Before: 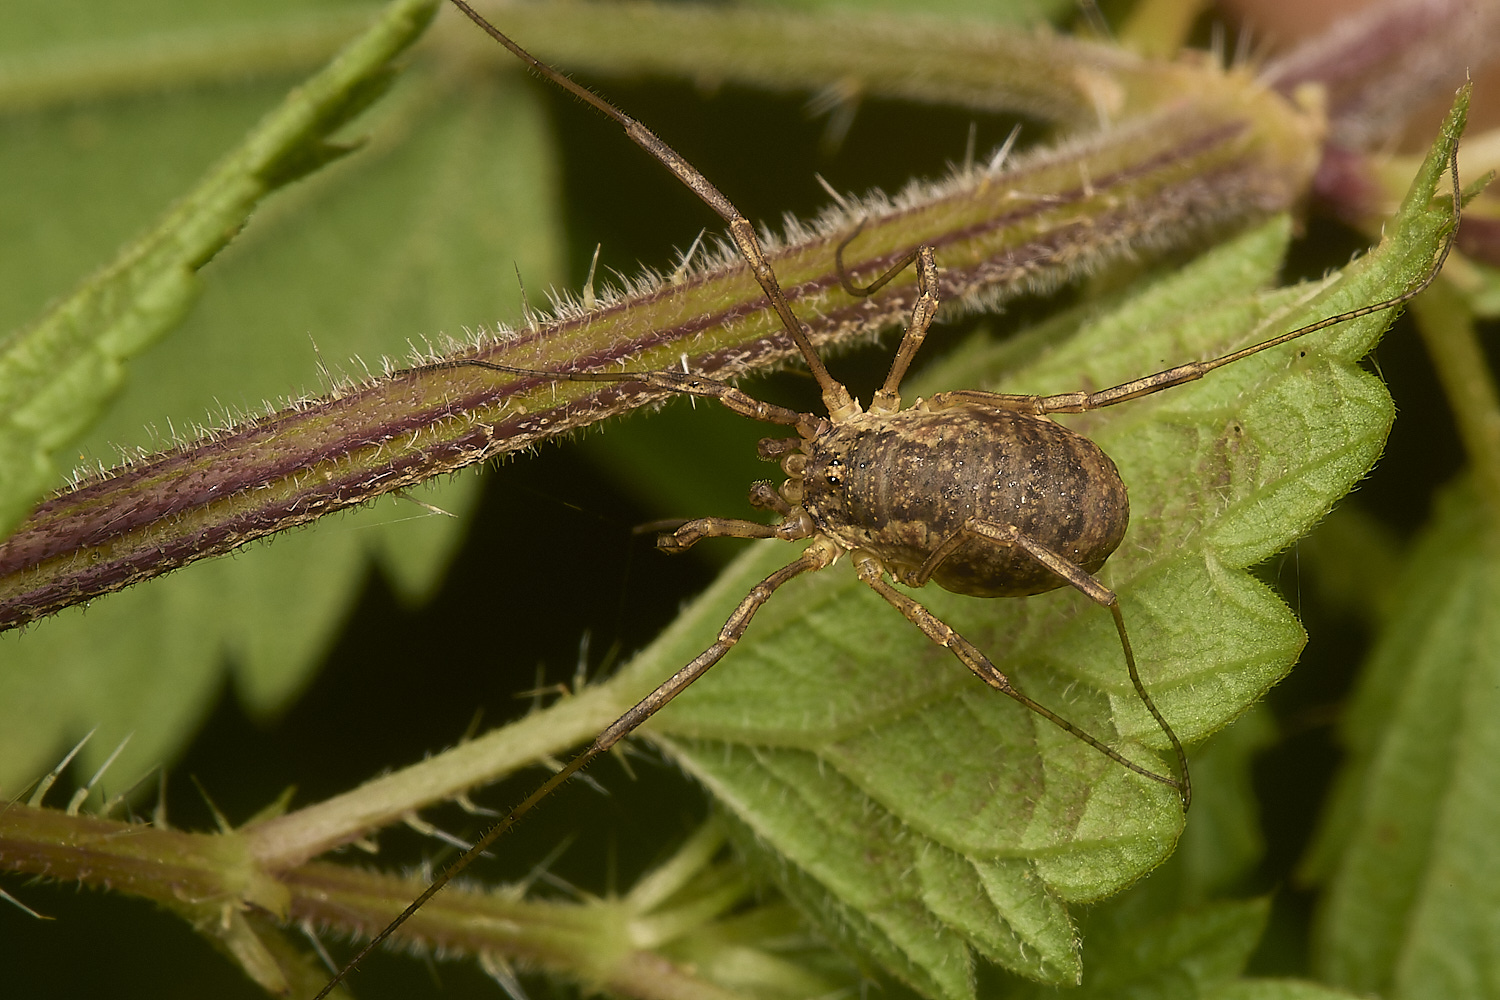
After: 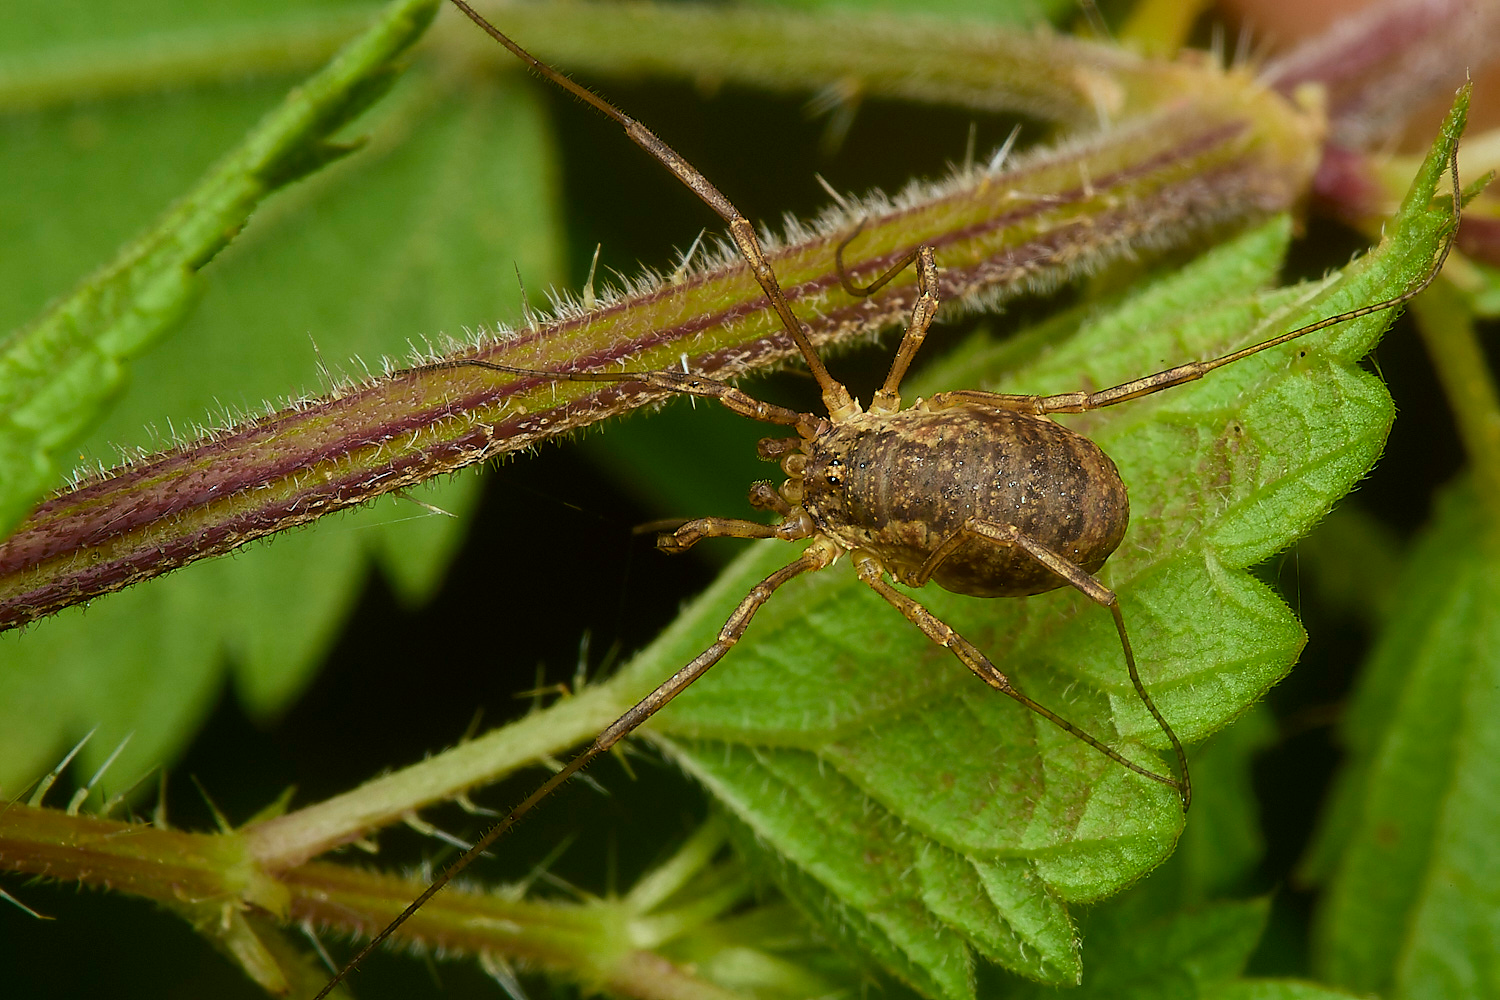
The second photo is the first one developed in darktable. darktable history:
color zones: curves: ch0 [(0, 0.613) (0.01, 0.613) (0.245, 0.448) (0.498, 0.529) (0.642, 0.665) (0.879, 0.777) (0.99, 0.613)]; ch1 [(0, 0) (0.143, 0) (0.286, 0) (0.429, 0) (0.571, 0) (0.714, 0) (0.857, 0)], mix -121.96%
white balance: red 0.925, blue 1.046
